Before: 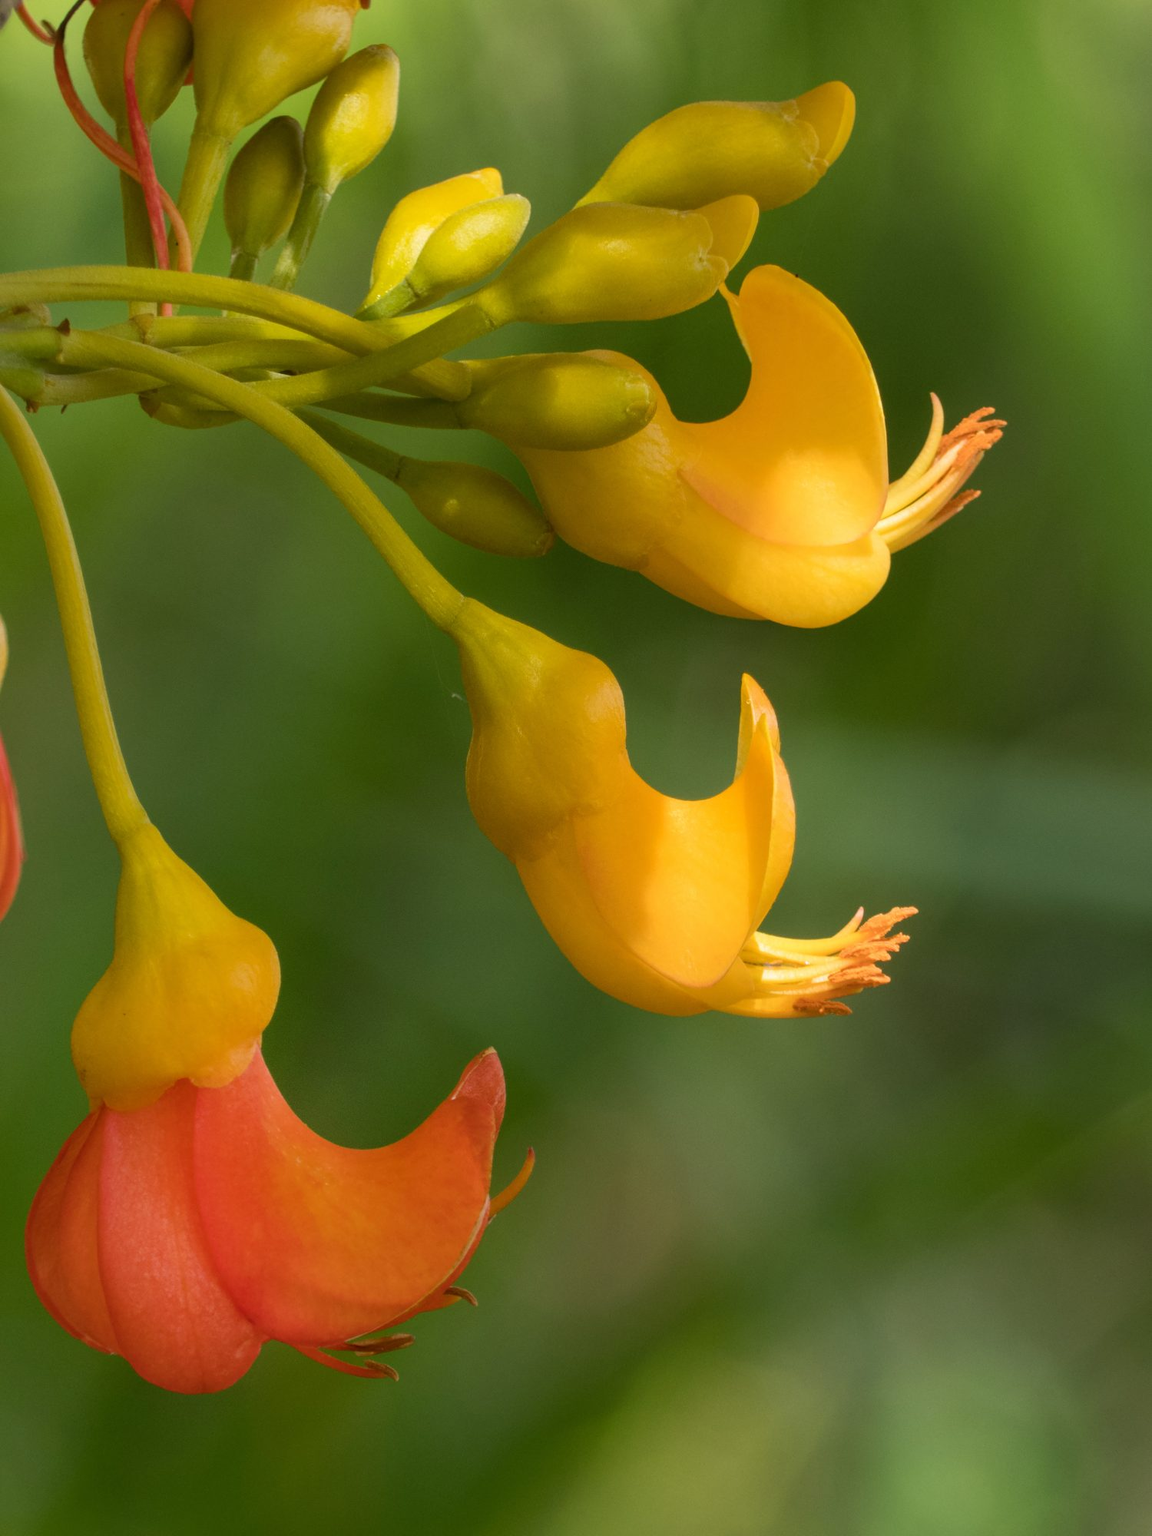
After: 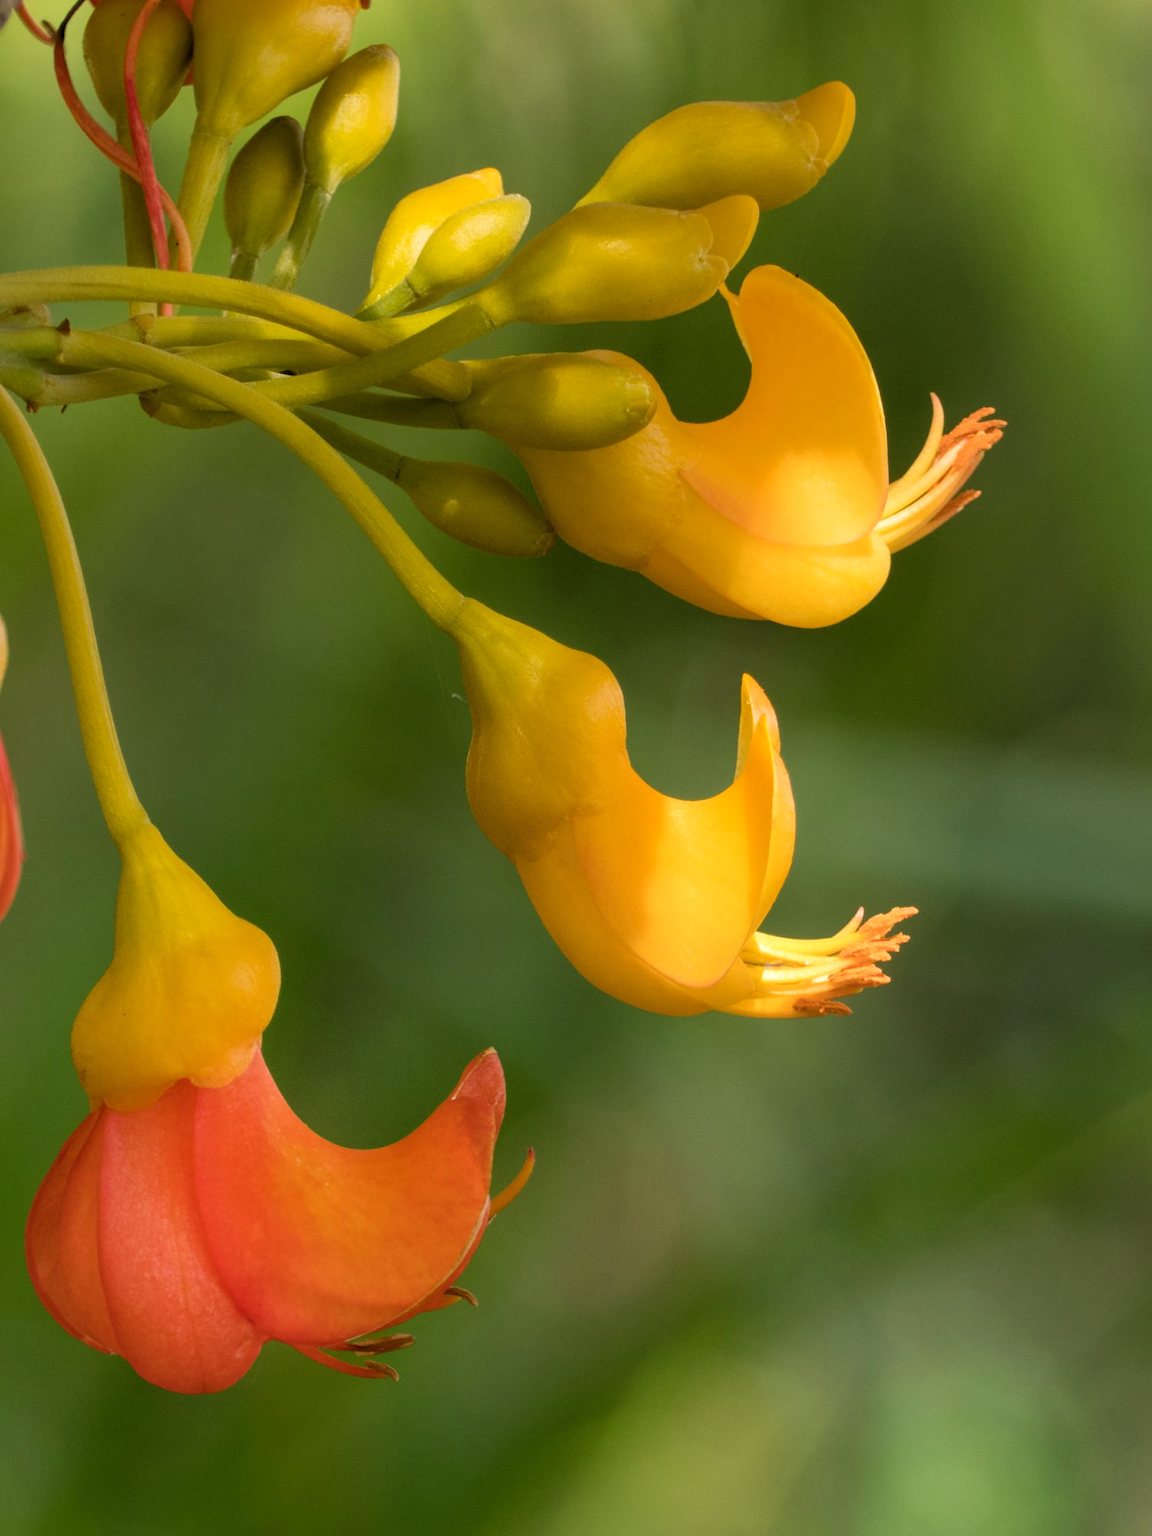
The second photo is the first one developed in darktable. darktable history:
graduated density: density 0.38 EV, hardness 21%, rotation -6.11°, saturation 32%
rgb levels: levels [[0.01, 0.419, 0.839], [0, 0.5, 1], [0, 0.5, 1]]
